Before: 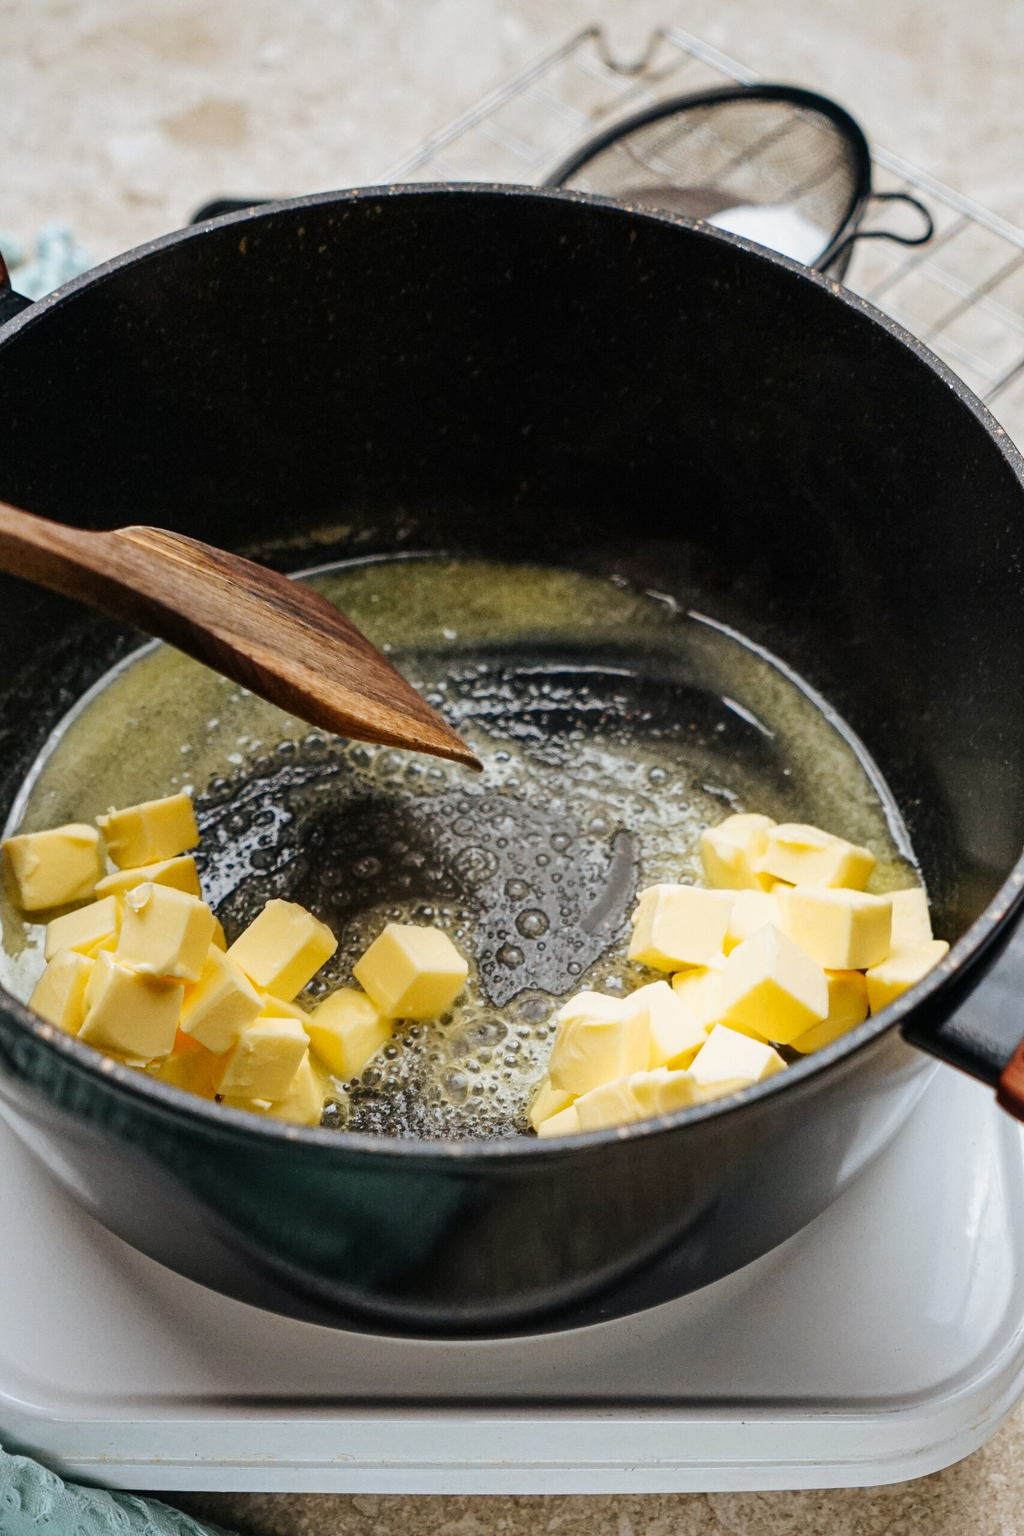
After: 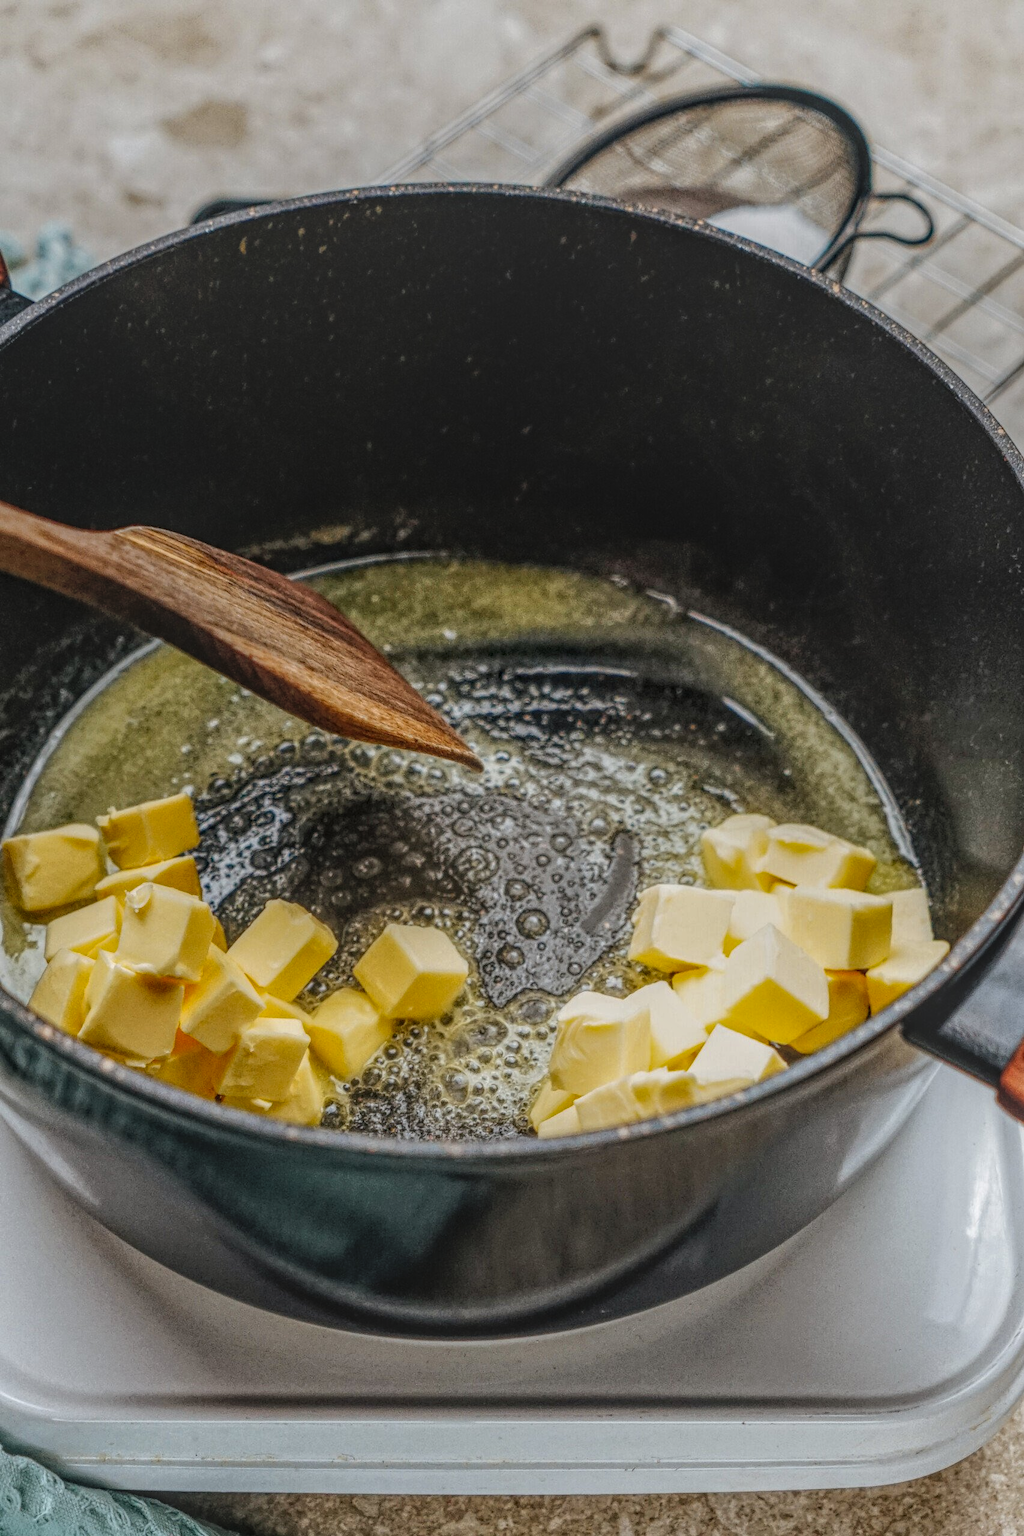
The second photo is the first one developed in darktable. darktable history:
local contrast: highlights 20%, shadows 30%, detail 200%, midtone range 0.2
